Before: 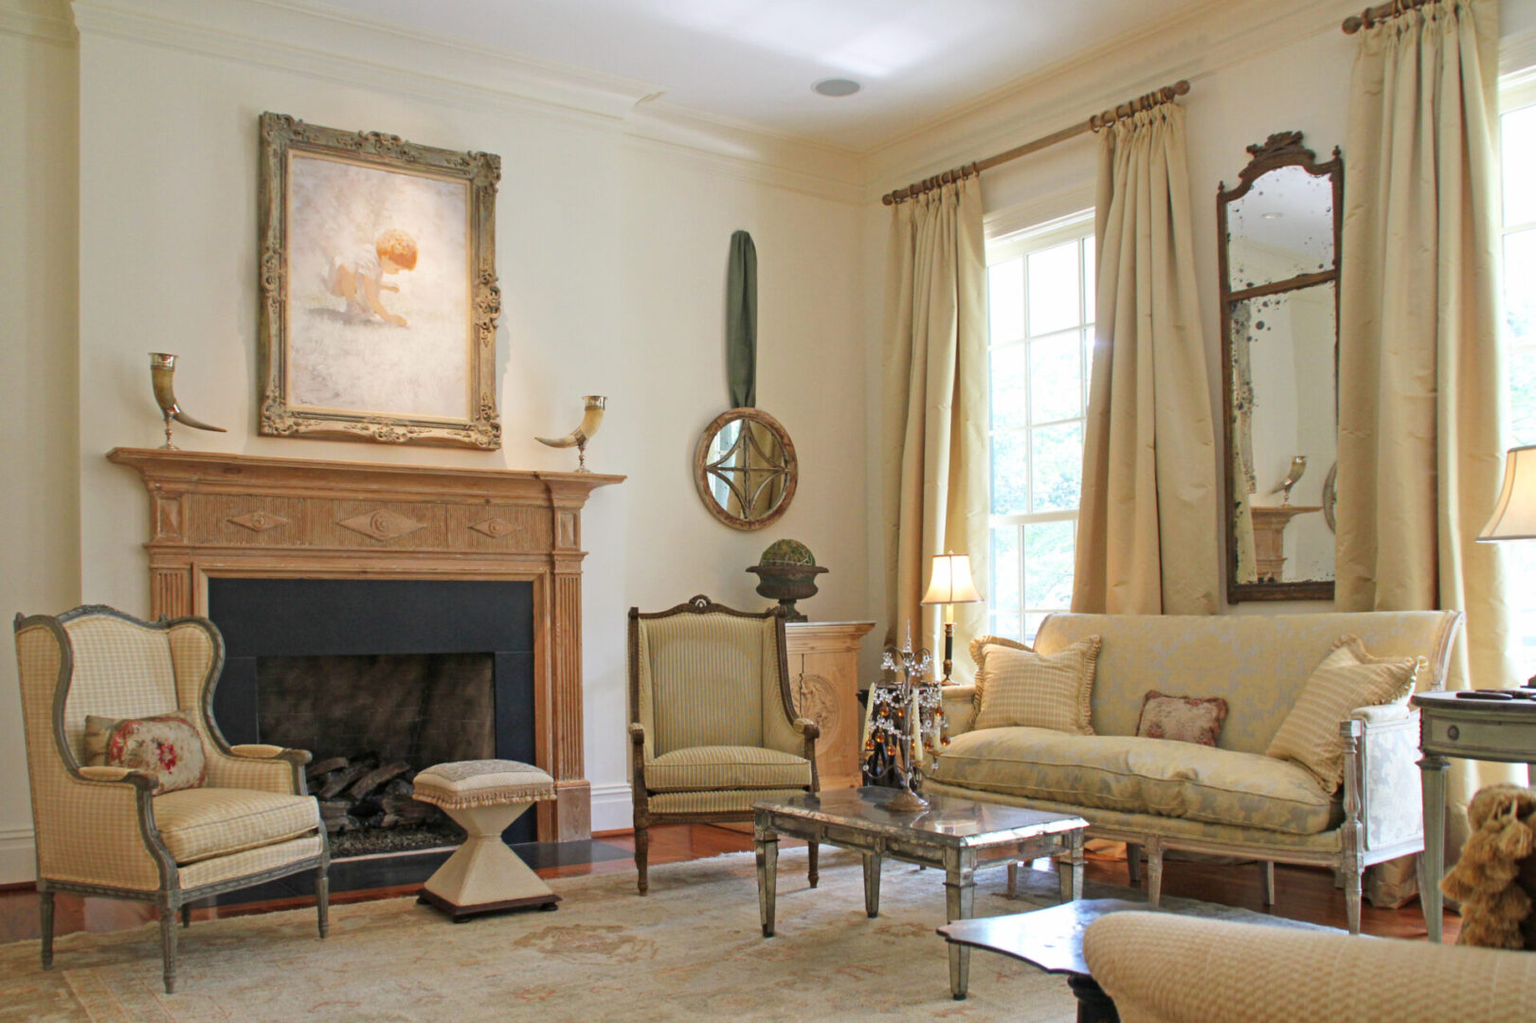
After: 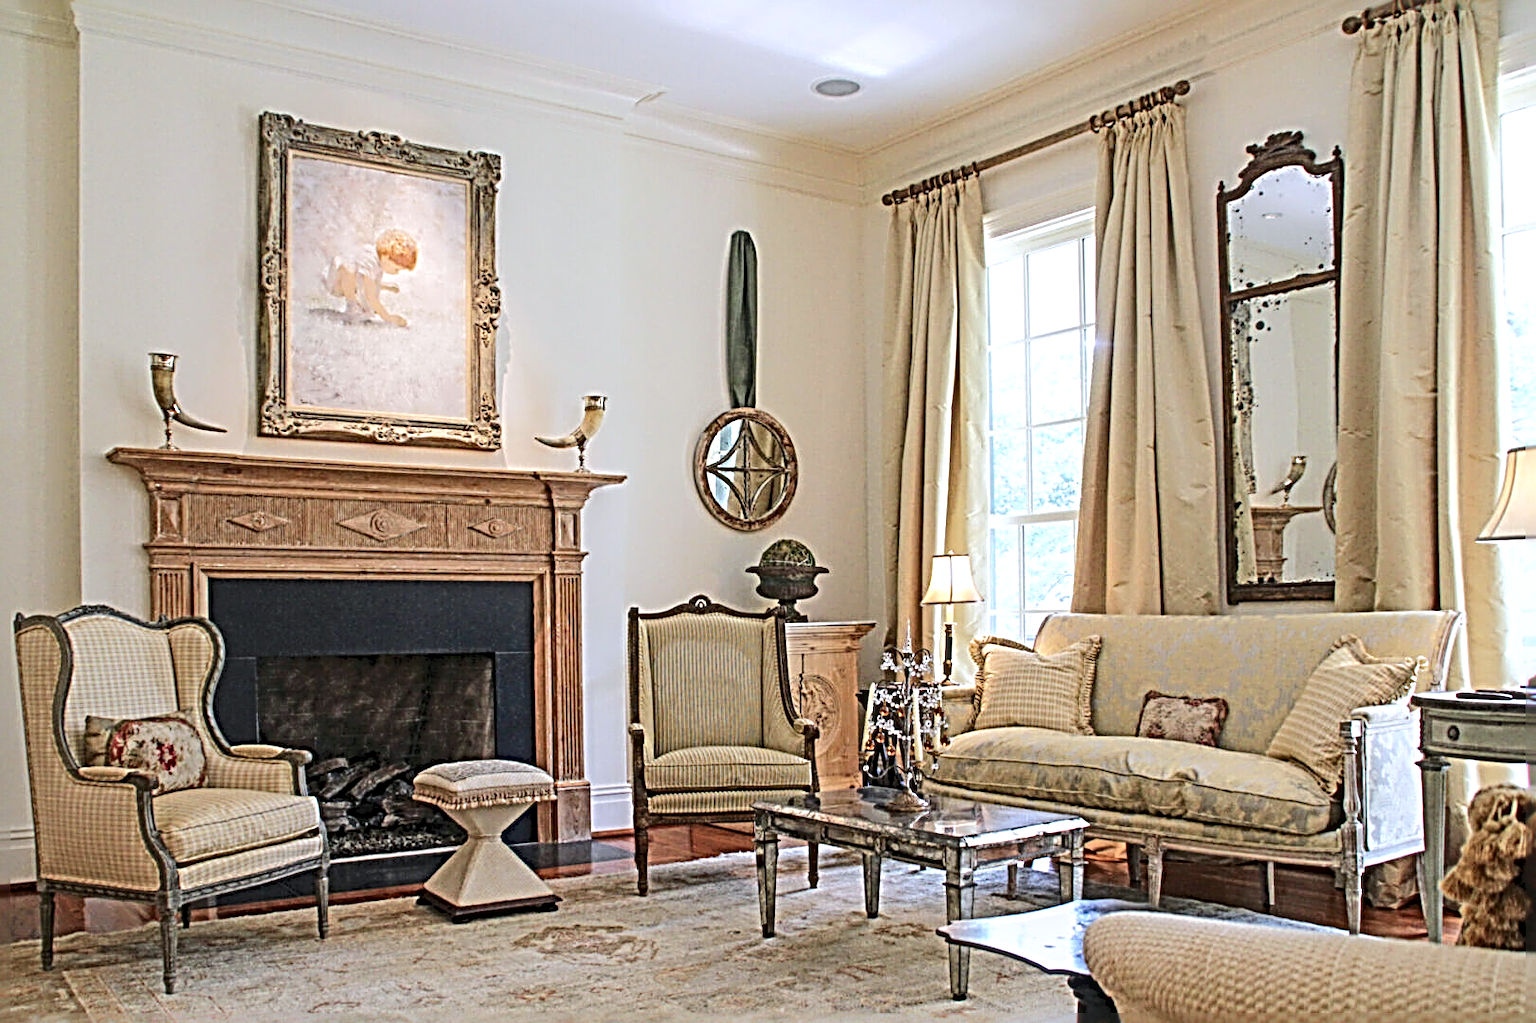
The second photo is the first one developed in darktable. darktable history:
local contrast: on, module defaults
sharpen: radius 4.053, amount 1.992
color calibration: gray › normalize channels true, illuminant as shot in camera, x 0.358, y 0.373, temperature 4628.91 K, gamut compression 0.01
tone curve: curves: ch0 [(0, 0) (0.003, 0.049) (0.011, 0.052) (0.025, 0.061) (0.044, 0.08) (0.069, 0.101) (0.1, 0.119) (0.136, 0.139) (0.177, 0.172) (0.224, 0.222) (0.277, 0.292) (0.335, 0.367) (0.399, 0.444) (0.468, 0.538) (0.543, 0.623) (0.623, 0.713) (0.709, 0.784) (0.801, 0.844) (0.898, 0.916) (1, 1)], color space Lab, independent channels, preserve colors basic power
